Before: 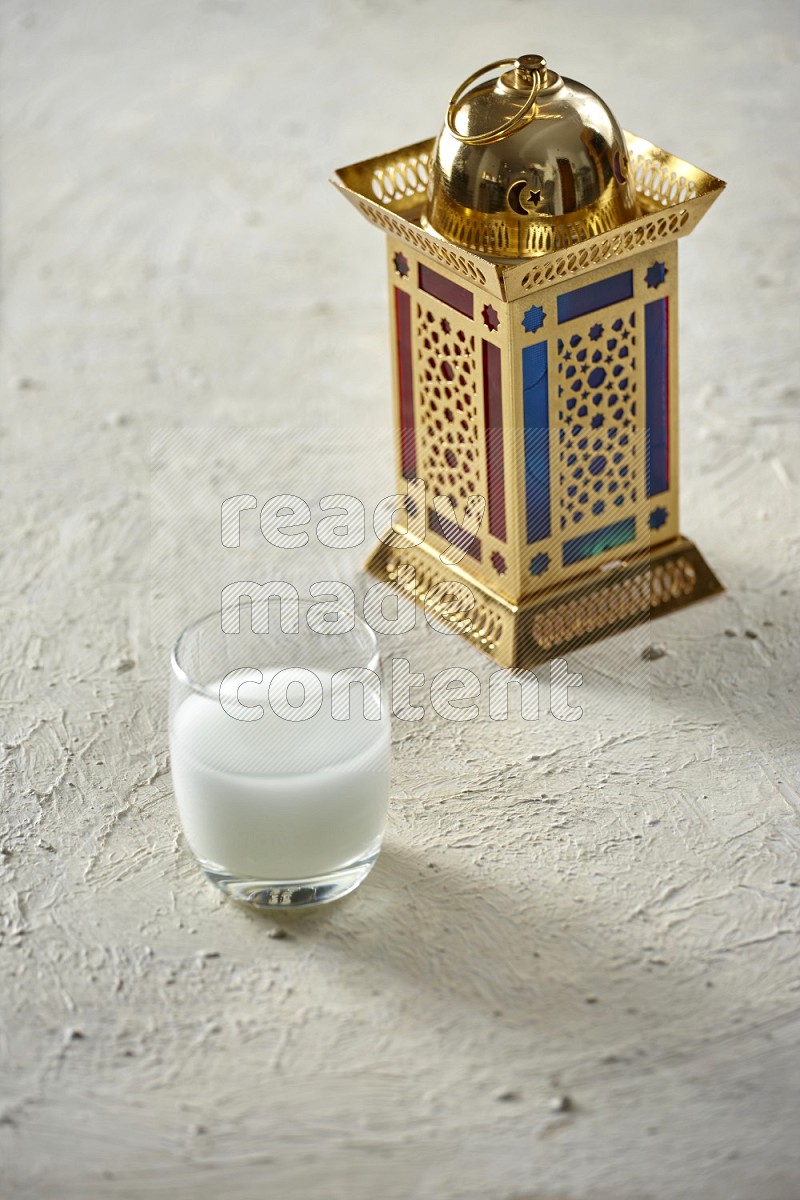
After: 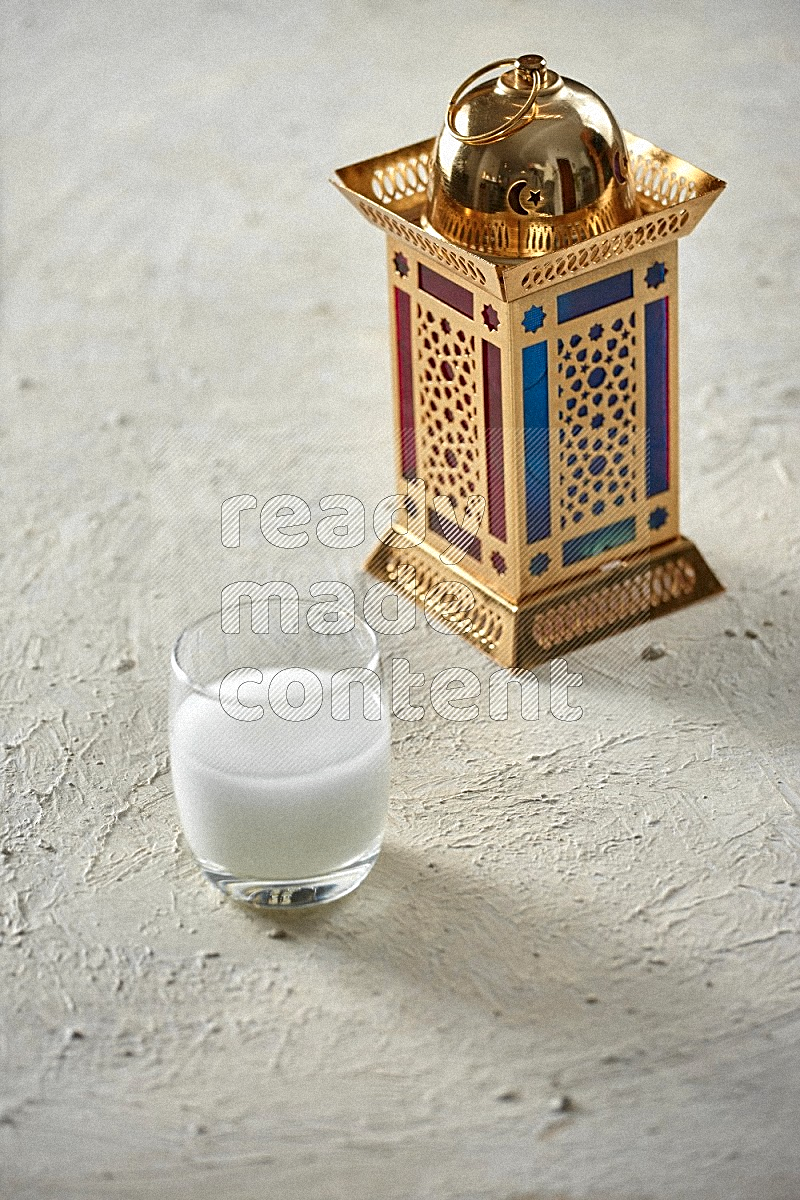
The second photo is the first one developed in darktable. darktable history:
color zones: curves: ch1 [(0.29, 0.492) (0.373, 0.185) (0.509, 0.481)]; ch2 [(0.25, 0.462) (0.749, 0.457)], mix 40.67%
sharpen: on, module defaults
grain: mid-tones bias 0%
